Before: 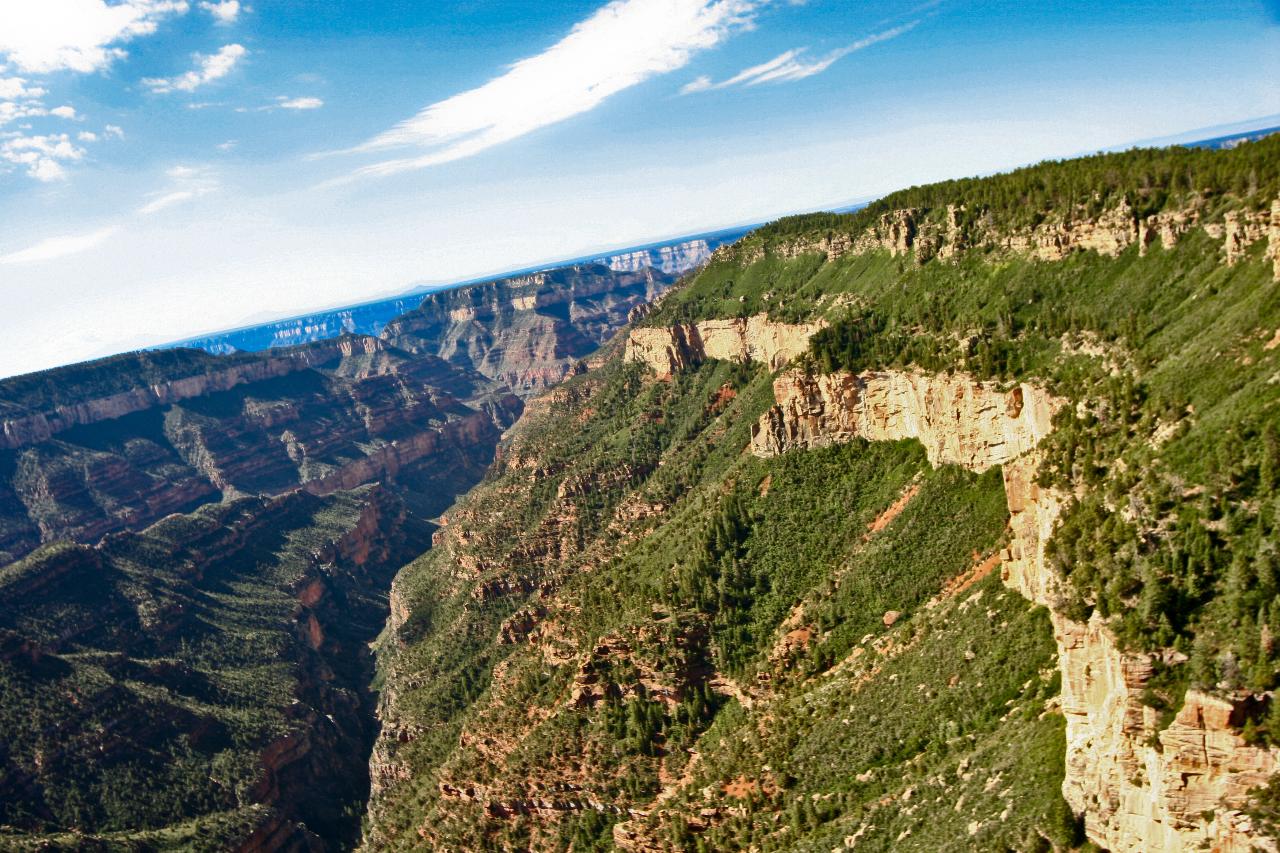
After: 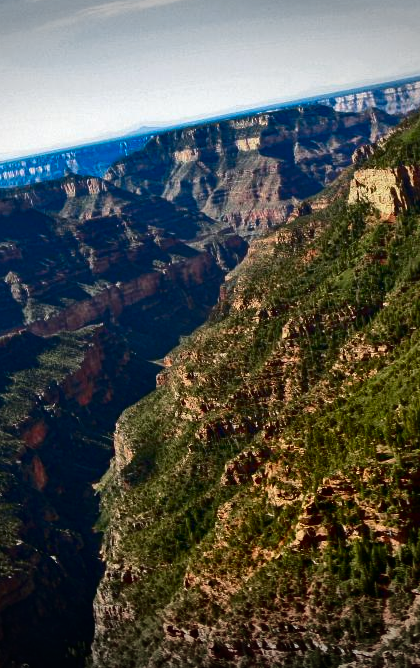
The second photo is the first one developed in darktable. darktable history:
crop and rotate: left 21.564%, top 18.686%, right 45.55%, bottom 2.969%
vignetting: fall-off start 100.48%, width/height ratio 1.324, unbound false
contrast brightness saturation: contrast 0.133, brightness -0.228, saturation 0.149
